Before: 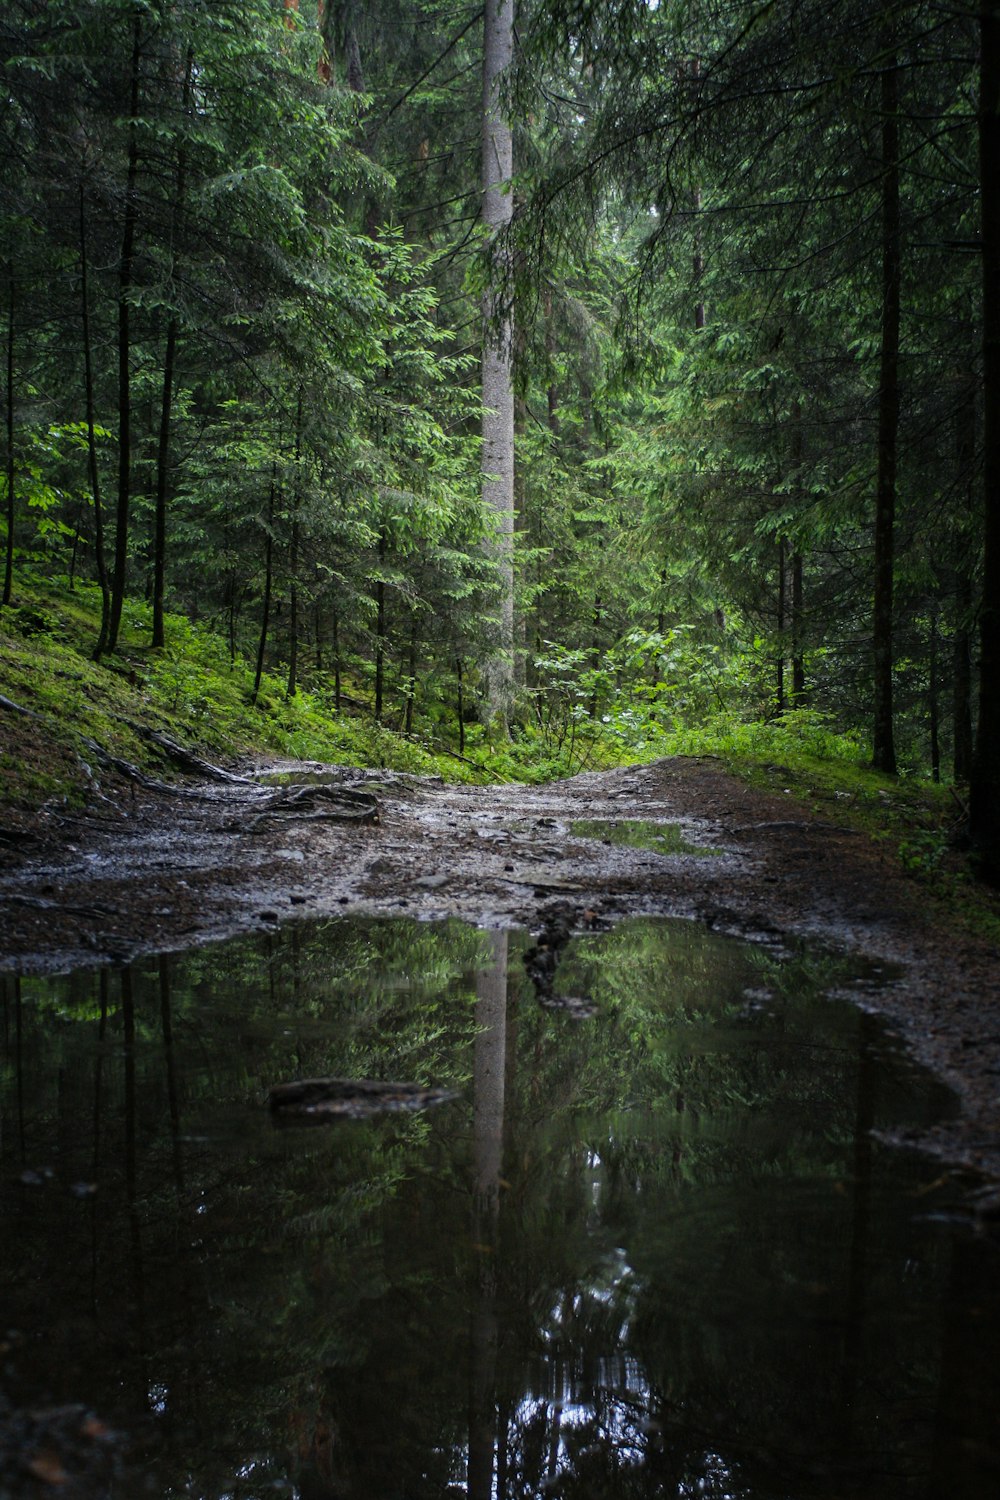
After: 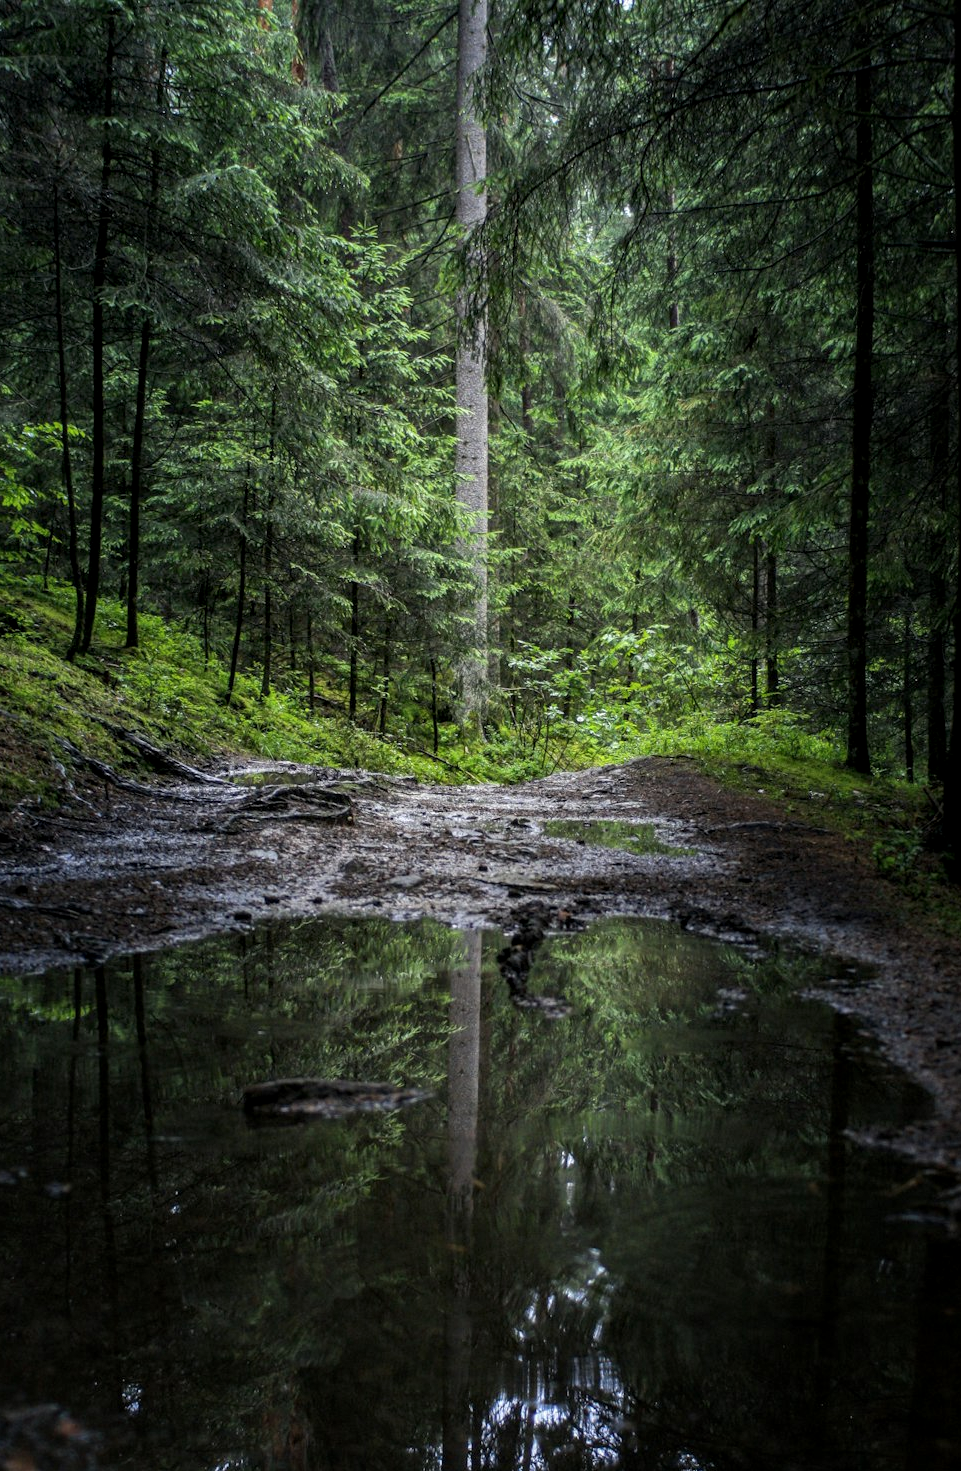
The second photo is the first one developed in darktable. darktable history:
crop and rotate: left 2.663%, right 1.143%, bottom 1.927%
local contrast: detail 130%
